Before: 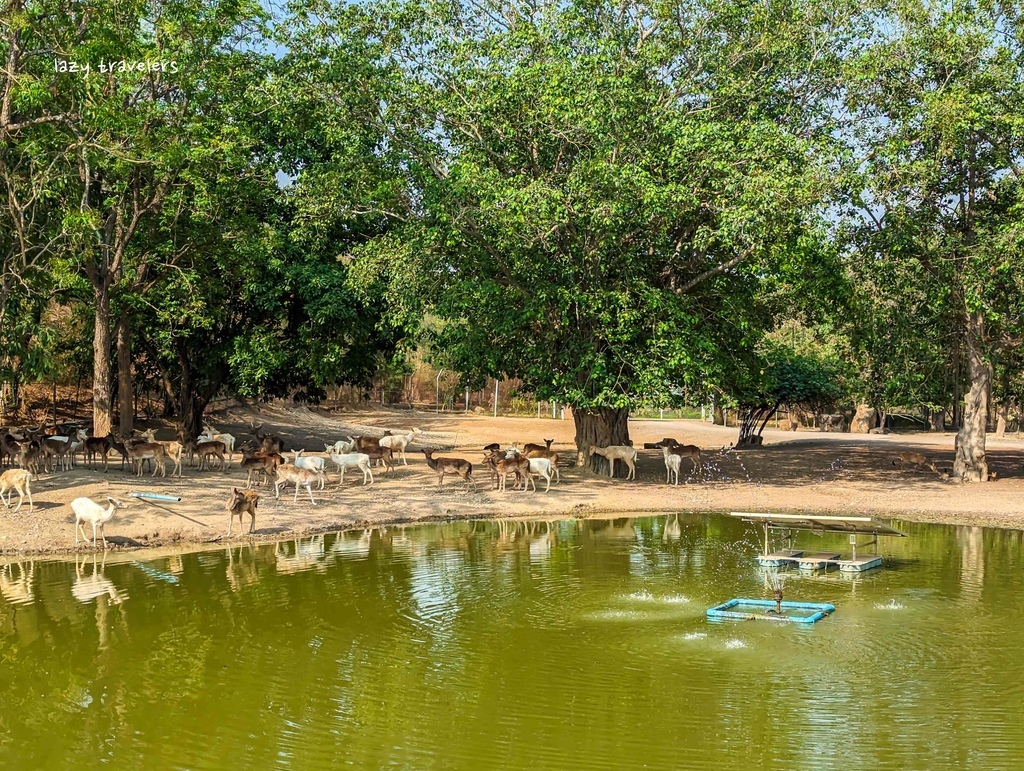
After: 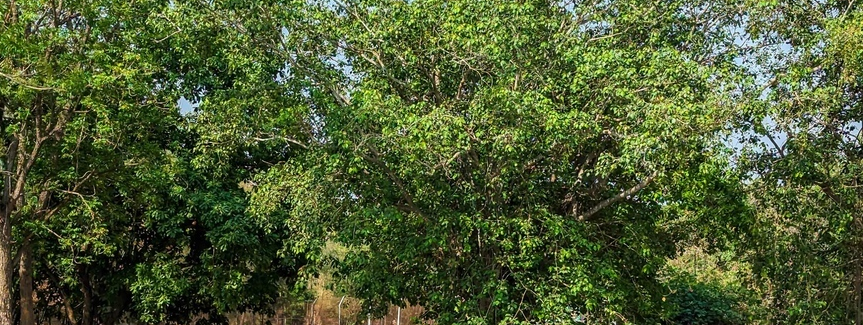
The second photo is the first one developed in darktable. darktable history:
crop and rotate: left 9.64%, top 9.596%, right 6.02%, bottom 48.167%
